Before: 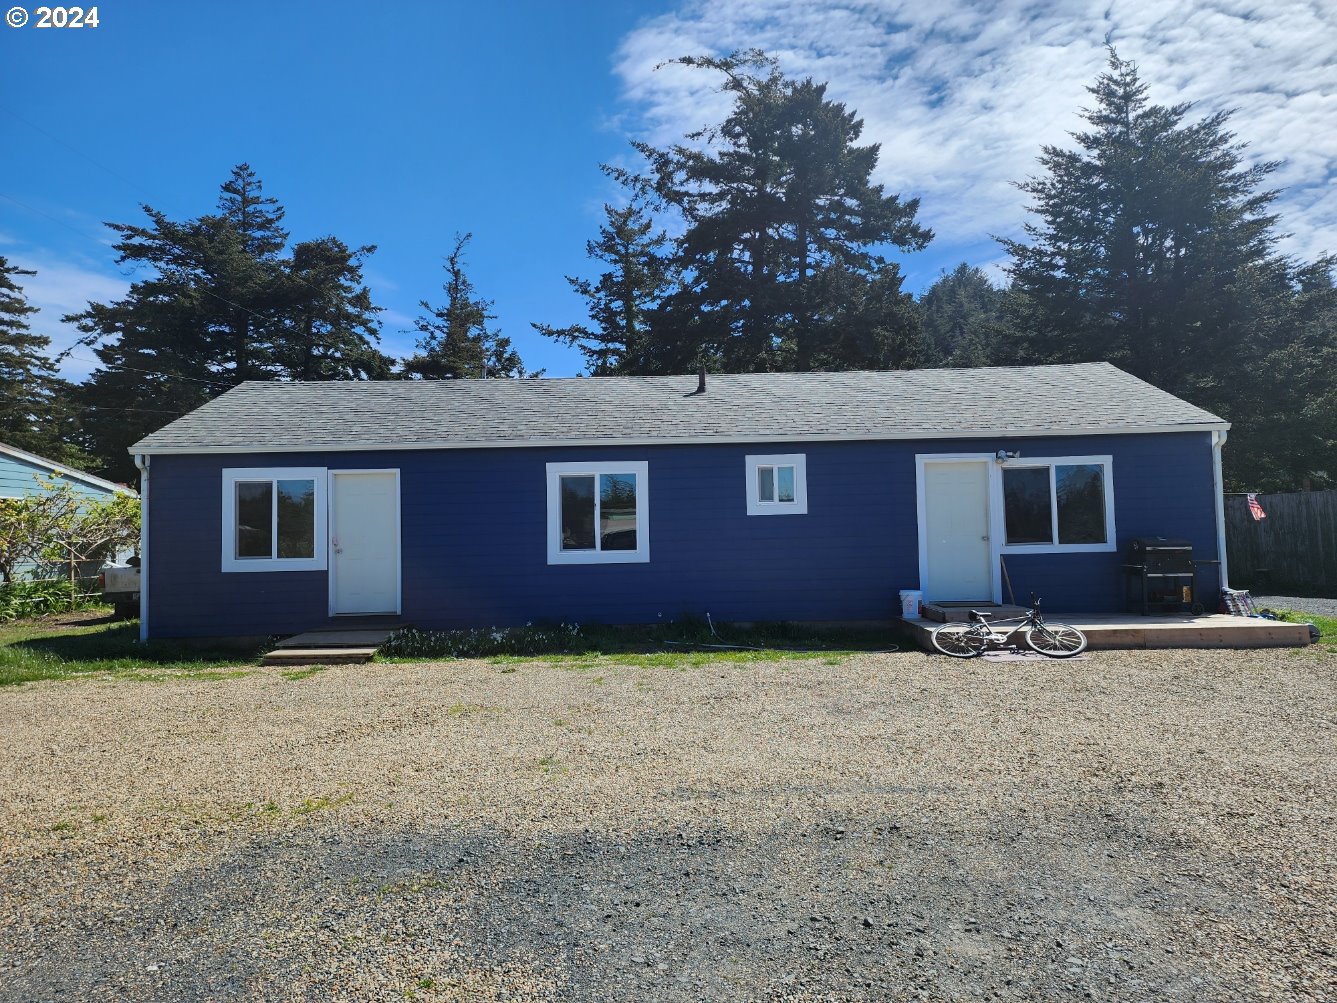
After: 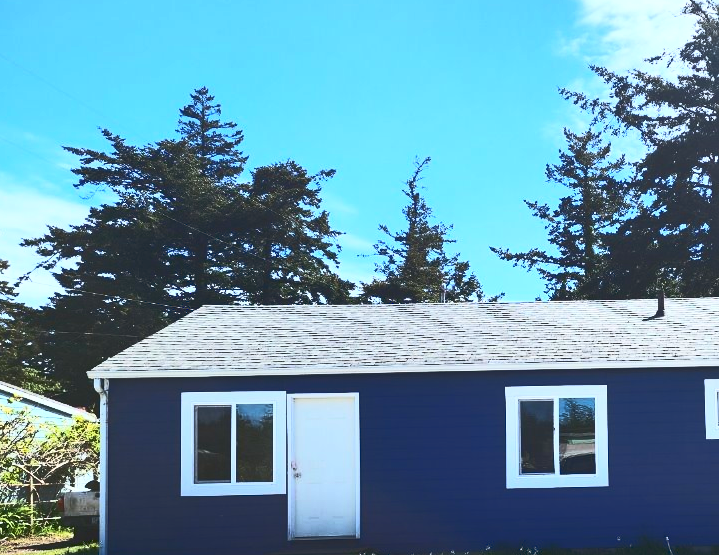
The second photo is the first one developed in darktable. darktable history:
crop and rotate: left 3.068%, top 7.655%, right 43.121%, bottom 36.927%
base curve: curves: ch0 [(0, 0.015) (0.085, 0.116) (0.134, 0.298) (0.19, 0.545) (0.296, 0.764) (0.599, 0.982) (1, 1)]
